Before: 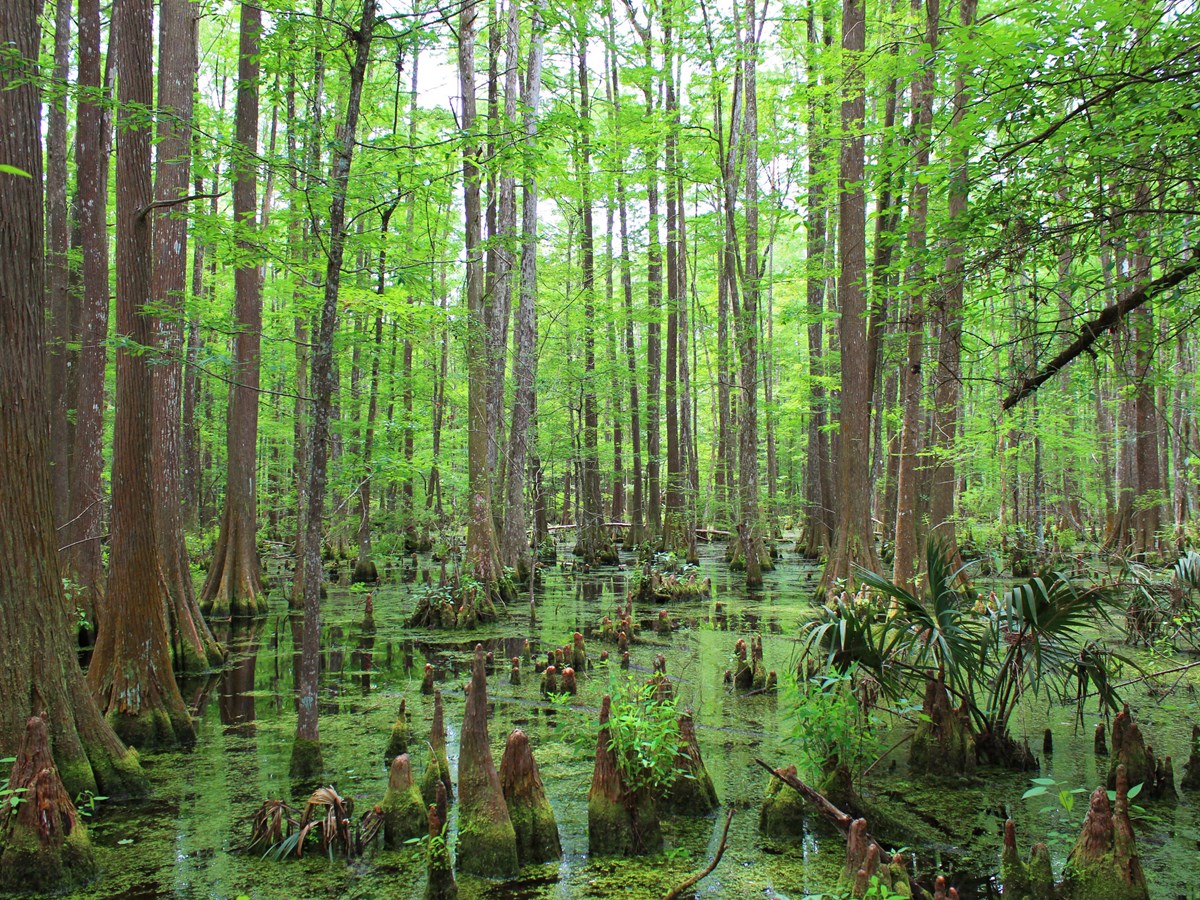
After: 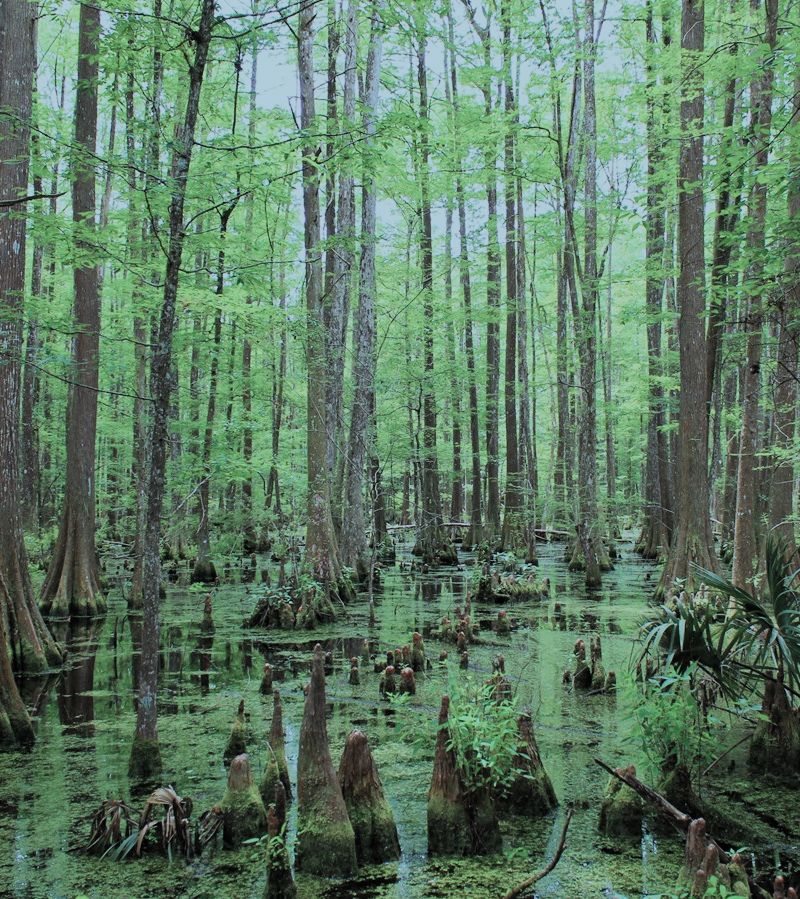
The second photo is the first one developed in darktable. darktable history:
exposure: exposure -0.176 EV, compensate exposure bias true, compensate highlight preservation false
crop and rotate: left 13.439%, right 19.892%
color correction: highlights a* -13.28, highlights b* -17.61, saturation 0.709
filmic rgb: black relative exposure -7.65 EV, white relative exposure 4.56 EV, hardness 3.61, color science v5 (2021), contrast in shadows safe, contrast in highlights safe
